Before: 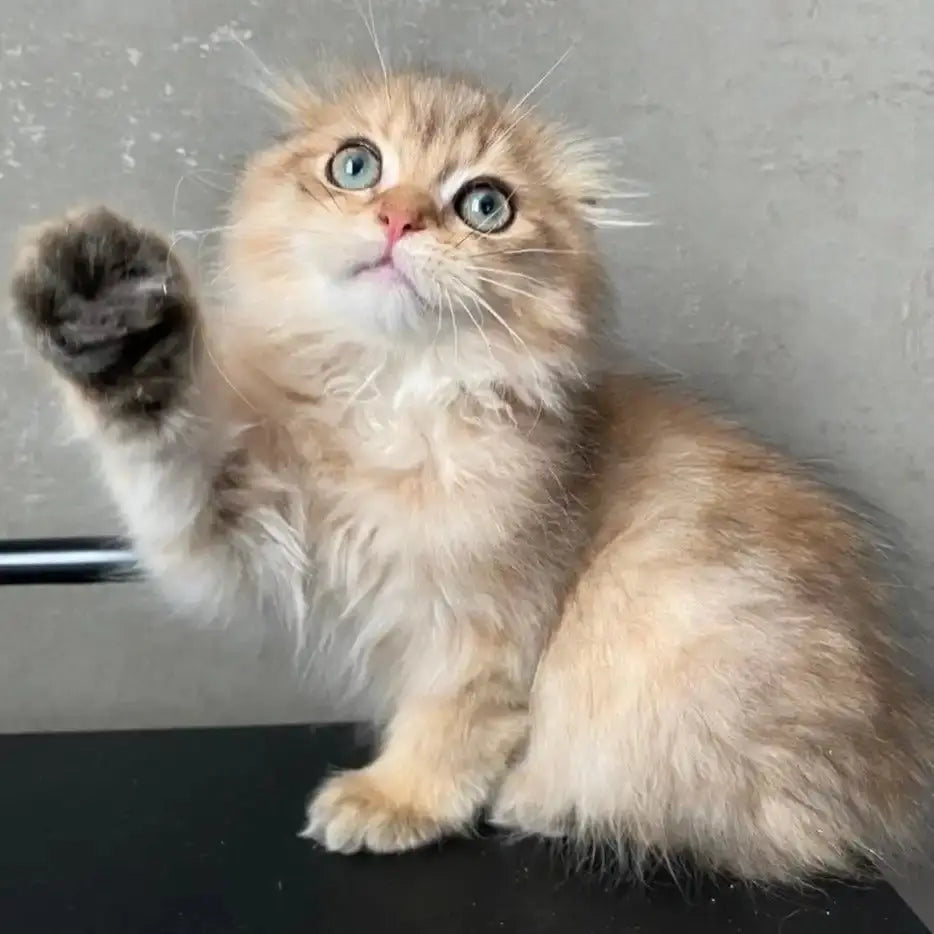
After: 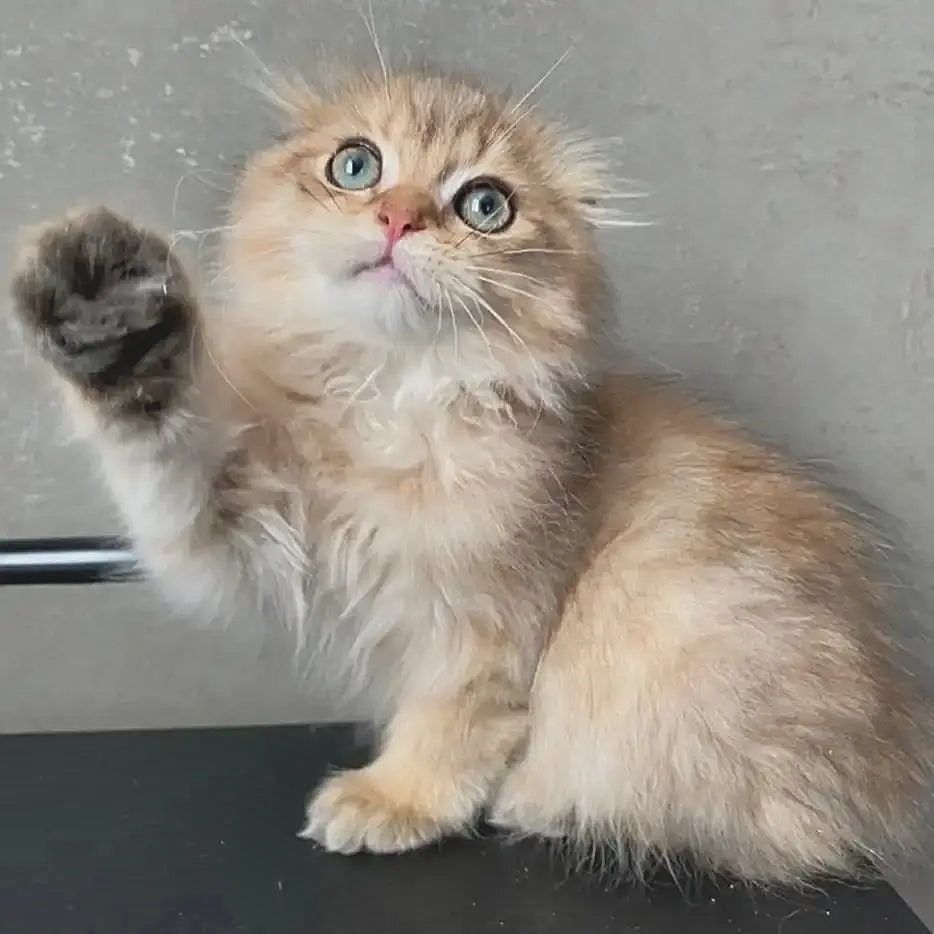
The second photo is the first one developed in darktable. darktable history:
exposure: black level correction 0, compensate exposure bias true, compensate highlight preservation false
sharpen: on, module defaults
shadows and highlights: soften with gaussian
contrast brightness saturation: contrast -0.15, brightness 0.05, saturation -0.12
